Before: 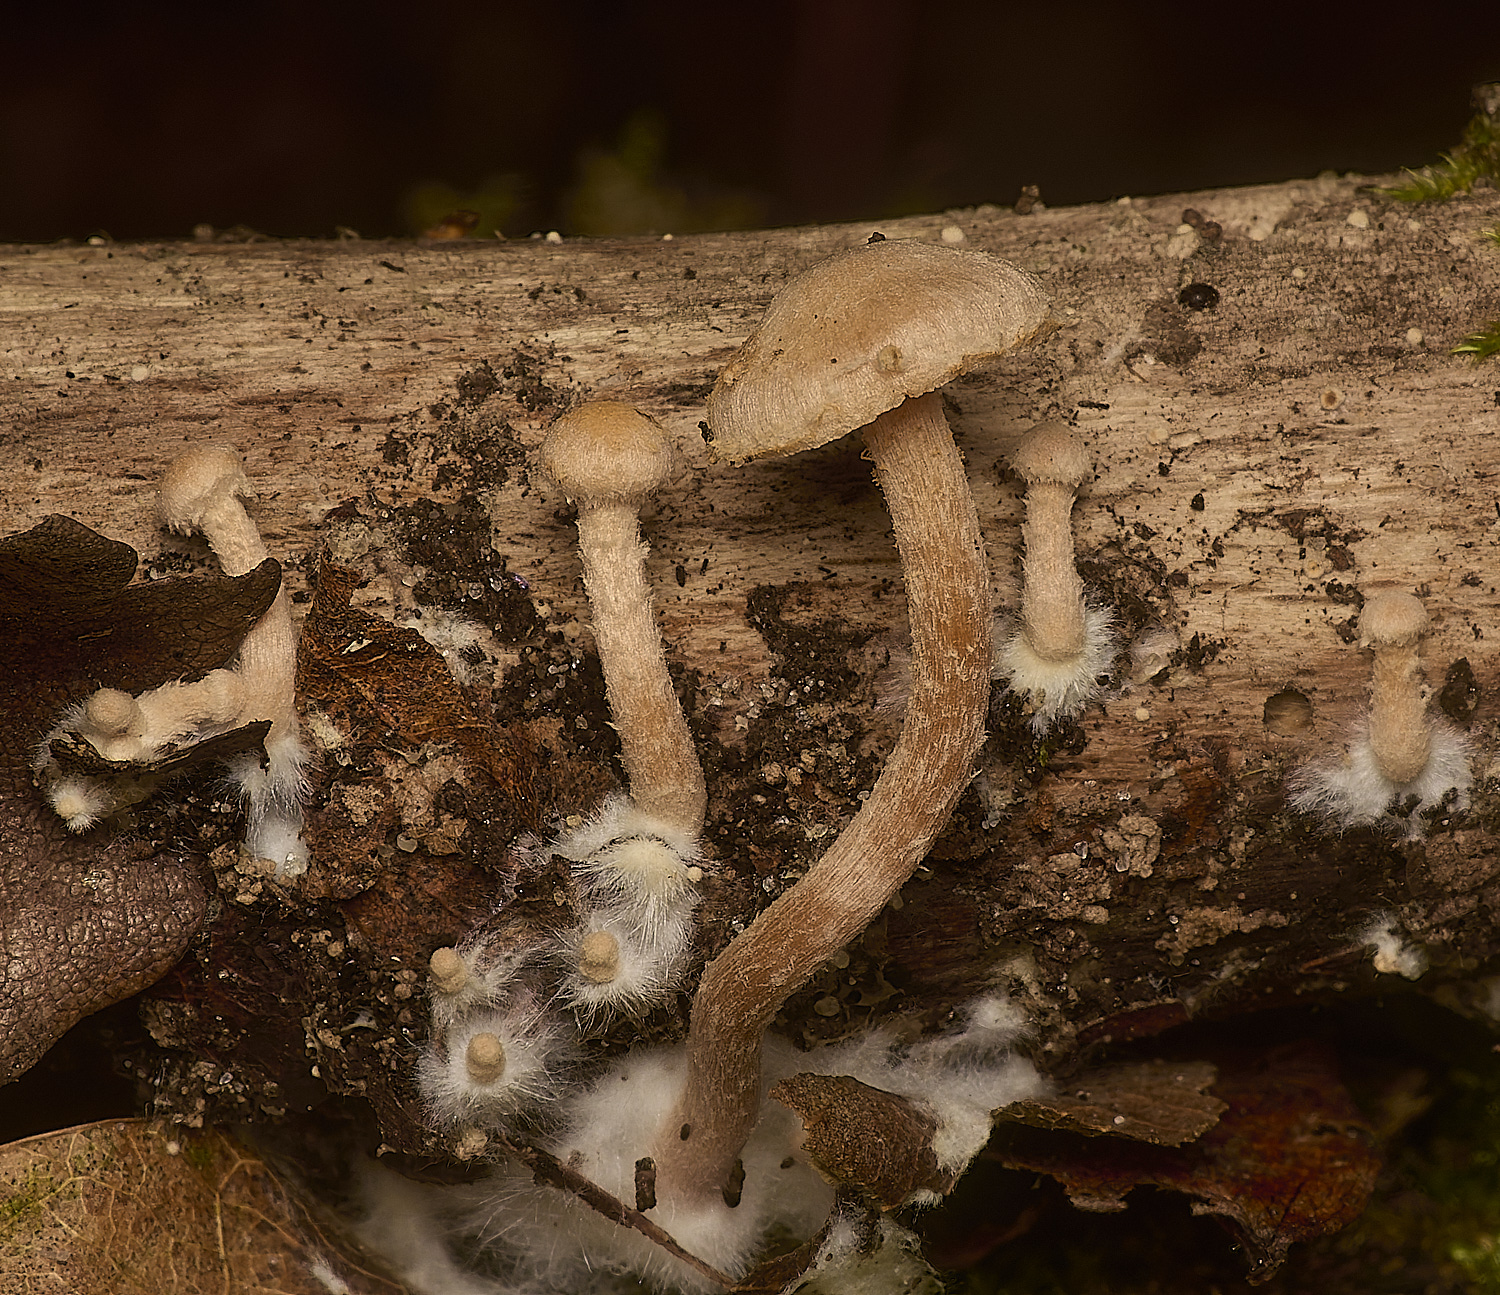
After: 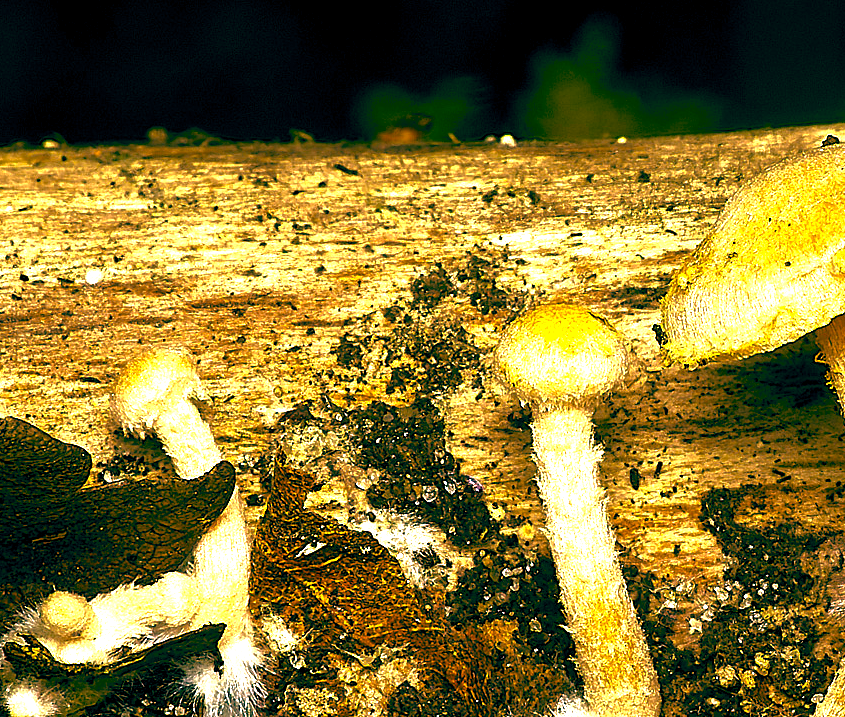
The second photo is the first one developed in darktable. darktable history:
color zones: curves: ch1 [(0, 0.469) (0.072, 0.457) (0.243, 0.494) (0.429, 0.5) (0.571, 0.5) (0.714, 0.5) (0.857, 0.5) (1, 0.469)]; ch2 [(0, 0.499) (0.143, 0.467) (0.242, 0.436) (0.429, 0.493) (0.571, 0.5) (0.714, 0.5) (0.857, 0.5) (1, 0.499)], mix -131.49%
tone equalizer: -8 EV -0.41 EV, -7 EV -0.371 EV, -6 EV -0.349 EV, -5 EV -0.239 EV, -3 EV 0.212 EV, -2 EV 0.32 EV, -1 EV 0.386 EV, +0 EV 0.406 EV, edges refinement/feathering 500, mask exposure compensation -1.57 EV, preserve details guided filter
exposure: black level correction 0.001, exposure 1.728 EV, compensate highlight preservation false
color correction: highlights a* 0.081, highlights b* -0.756
contrast brightness saturation: contrast 0.089, saturation 0.274
base curve: curves: ch0 [(0, 0) (0.826, 0.587) (1, 1)]
crop and rotate: left 3.069%, top 7.539%, right 40.585%, bottom 37.052%
color balance rgb: global offset › luminance -0.524%, global offset › chroma 0.906%, global offset › hue 176.06°, perceptual saturation grading › global saturation 25.447%
